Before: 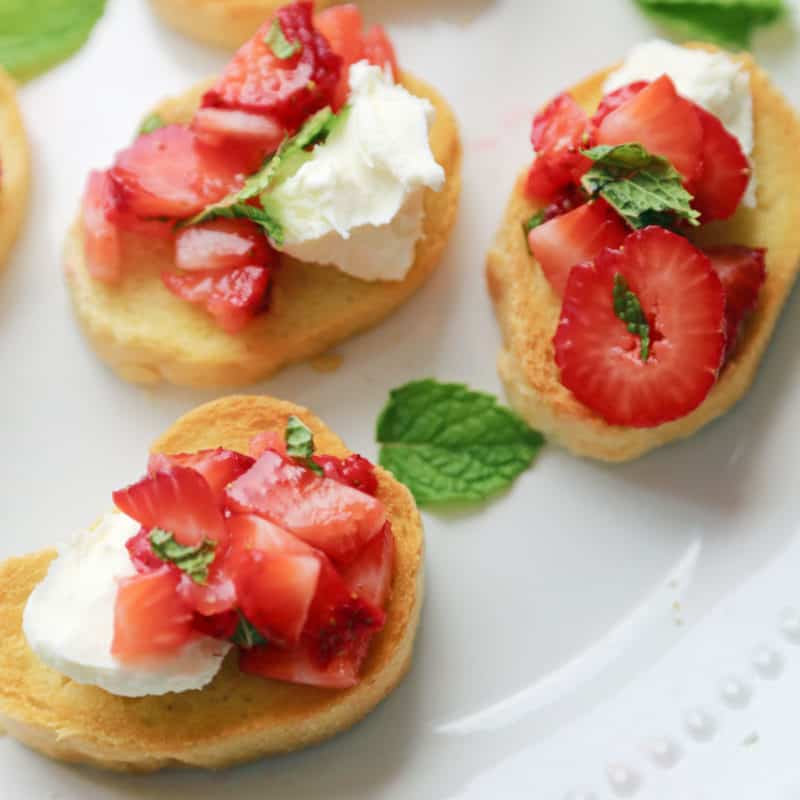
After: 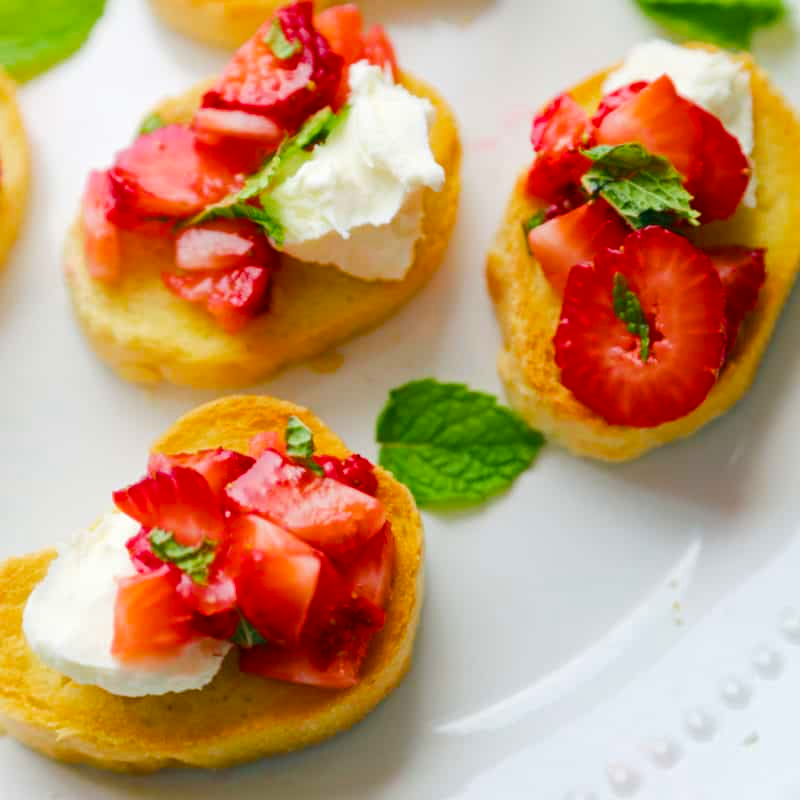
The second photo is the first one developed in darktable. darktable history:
color balance rgb: shadows fall-off 298.574%, white fulcrum 1.99 EV, highlights fall-off 299.238%, perceptual saturation grading › global saturation 20%, perceptual saturation grading › highlights -50.335%, perceptual saturation grading › shadows 31.158%, mask middle-gray fulcrum 99.93%, contrast gray fulcrum 38.301%
